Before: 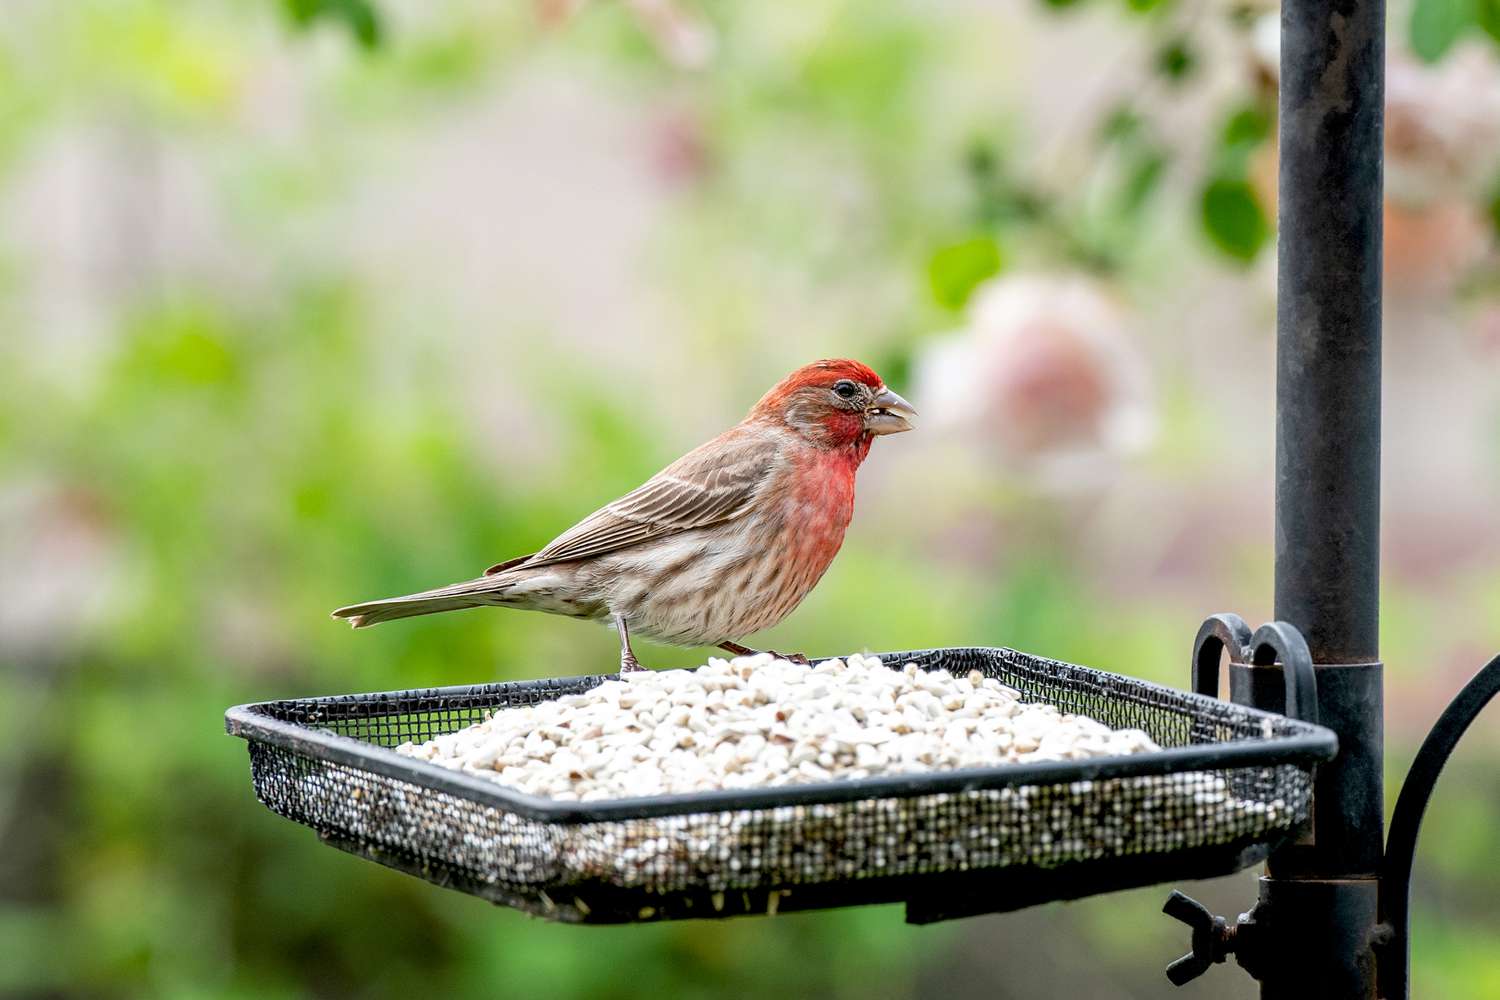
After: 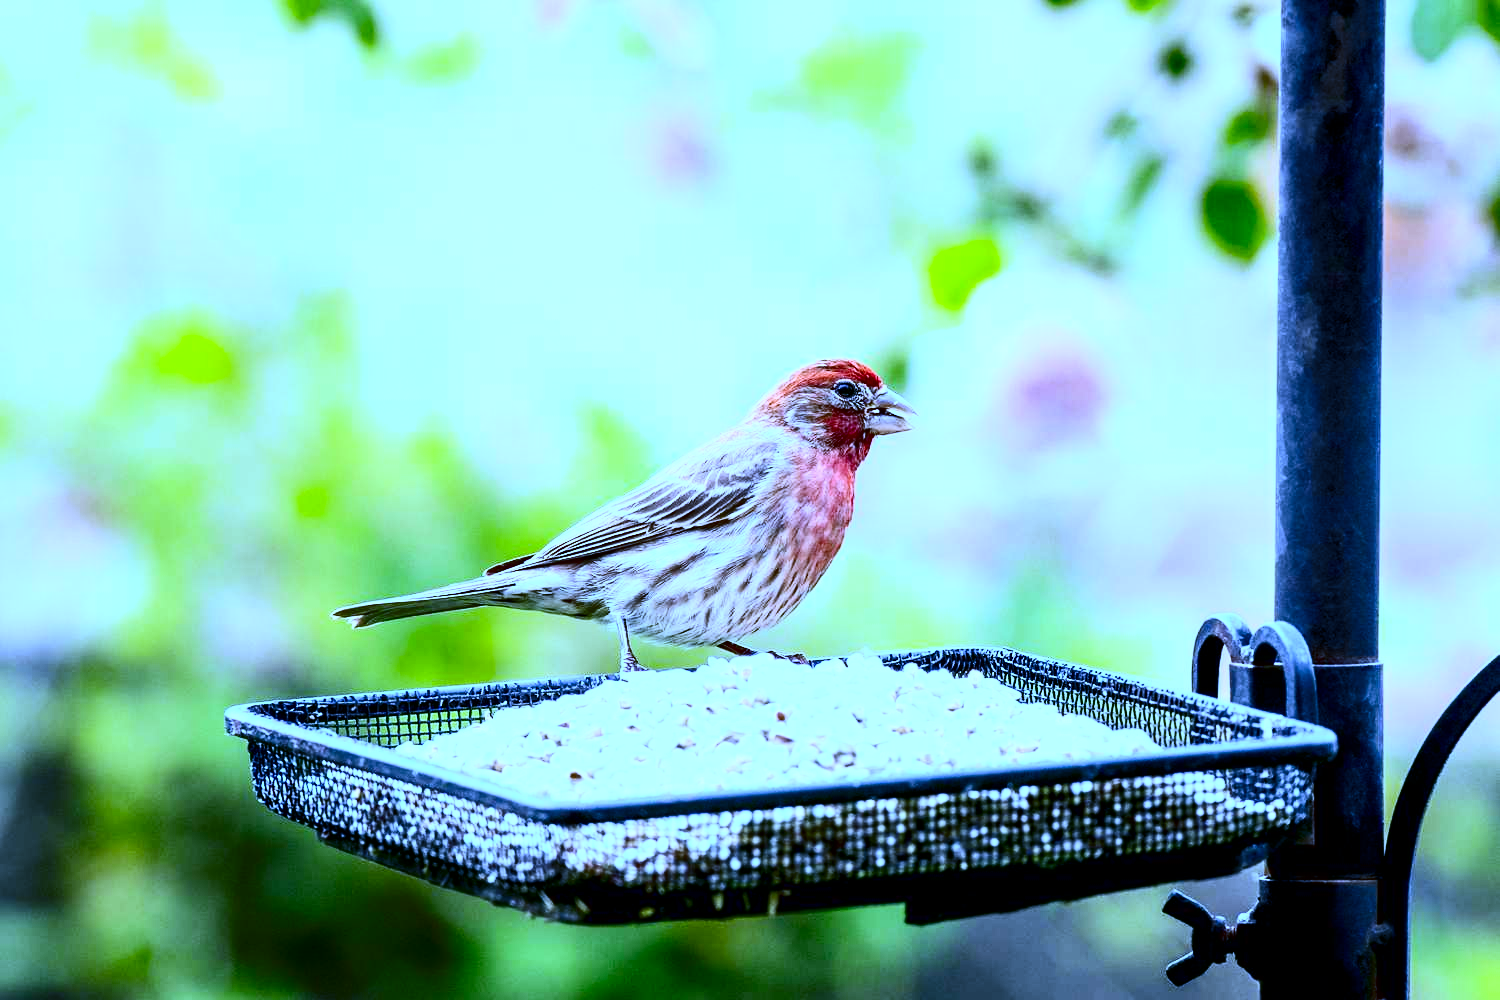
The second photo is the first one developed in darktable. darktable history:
white balance: red 0.766, blue 1.537
contrast brightness saturation: contrast 0.32, brightness -0.08, saturation 0.17
exposure: exposure 0.566 EV, compensate highlight preservation false
